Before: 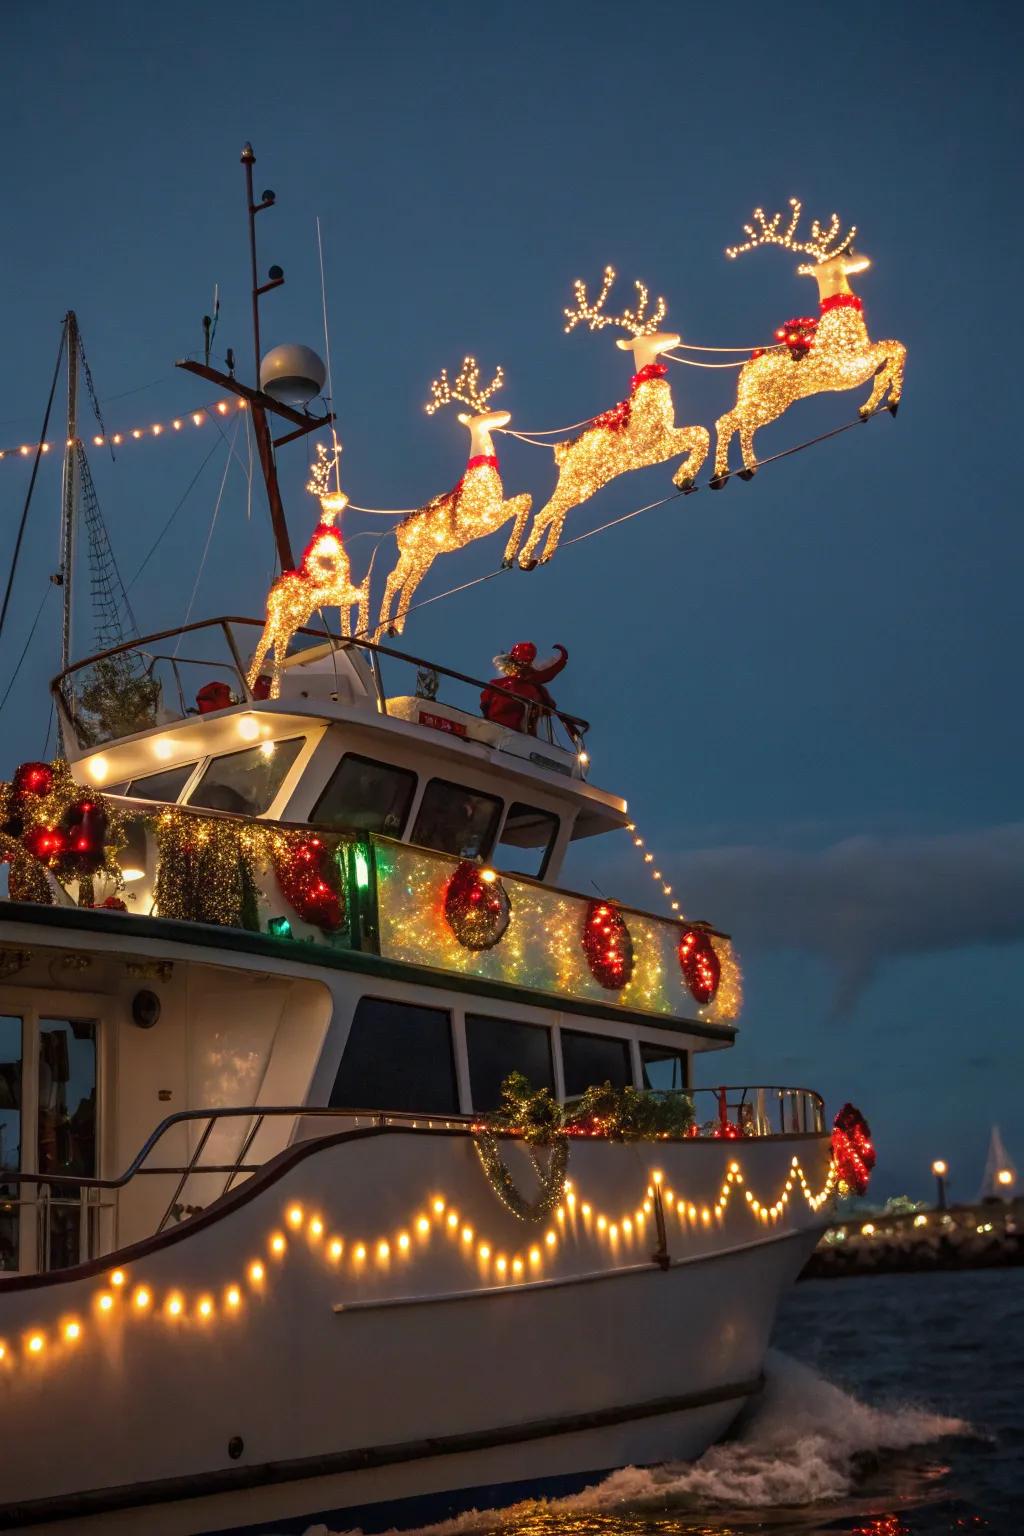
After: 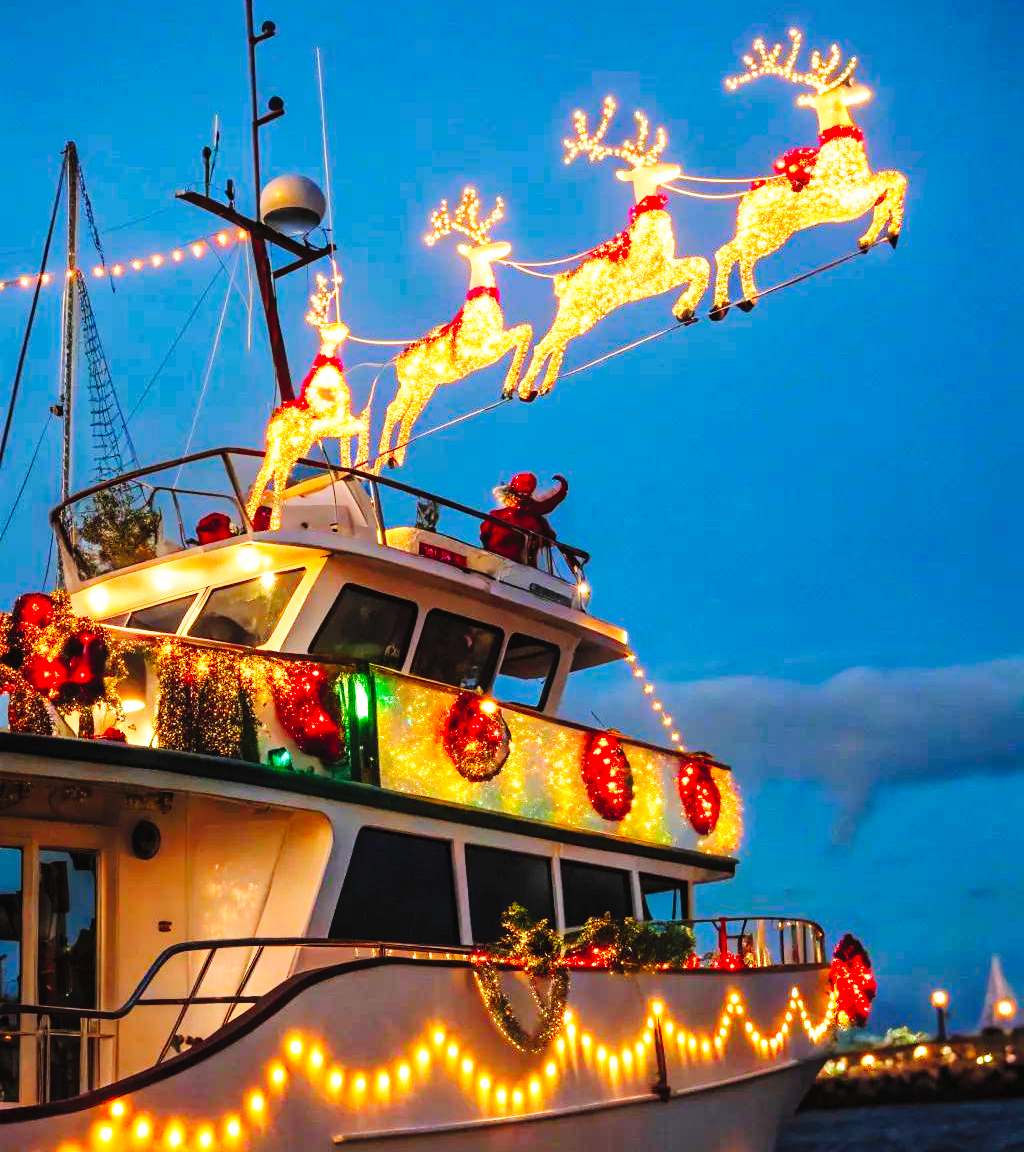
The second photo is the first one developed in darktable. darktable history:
contrast brightness saturation: contrast 0.07, brightness 0.18, saturation 0.4
crop: top 11.038%, bottom 13.962%
base curve: curves: ch0 [(0, 0) (0, 0) (0.002, 0.001) (0.008, 0.003) (0.019, 0.011) (0.037, 0.037) (0.064, 0.11) (0.102, 0.232) (0.152, 0.379) (0.216, 0.524) (0.296, 0.665) (0.394, 0.789) (0.512, 0.881) (0.651, 0.945) (0.813, 0.986) (1, 1)], preserve colors none
